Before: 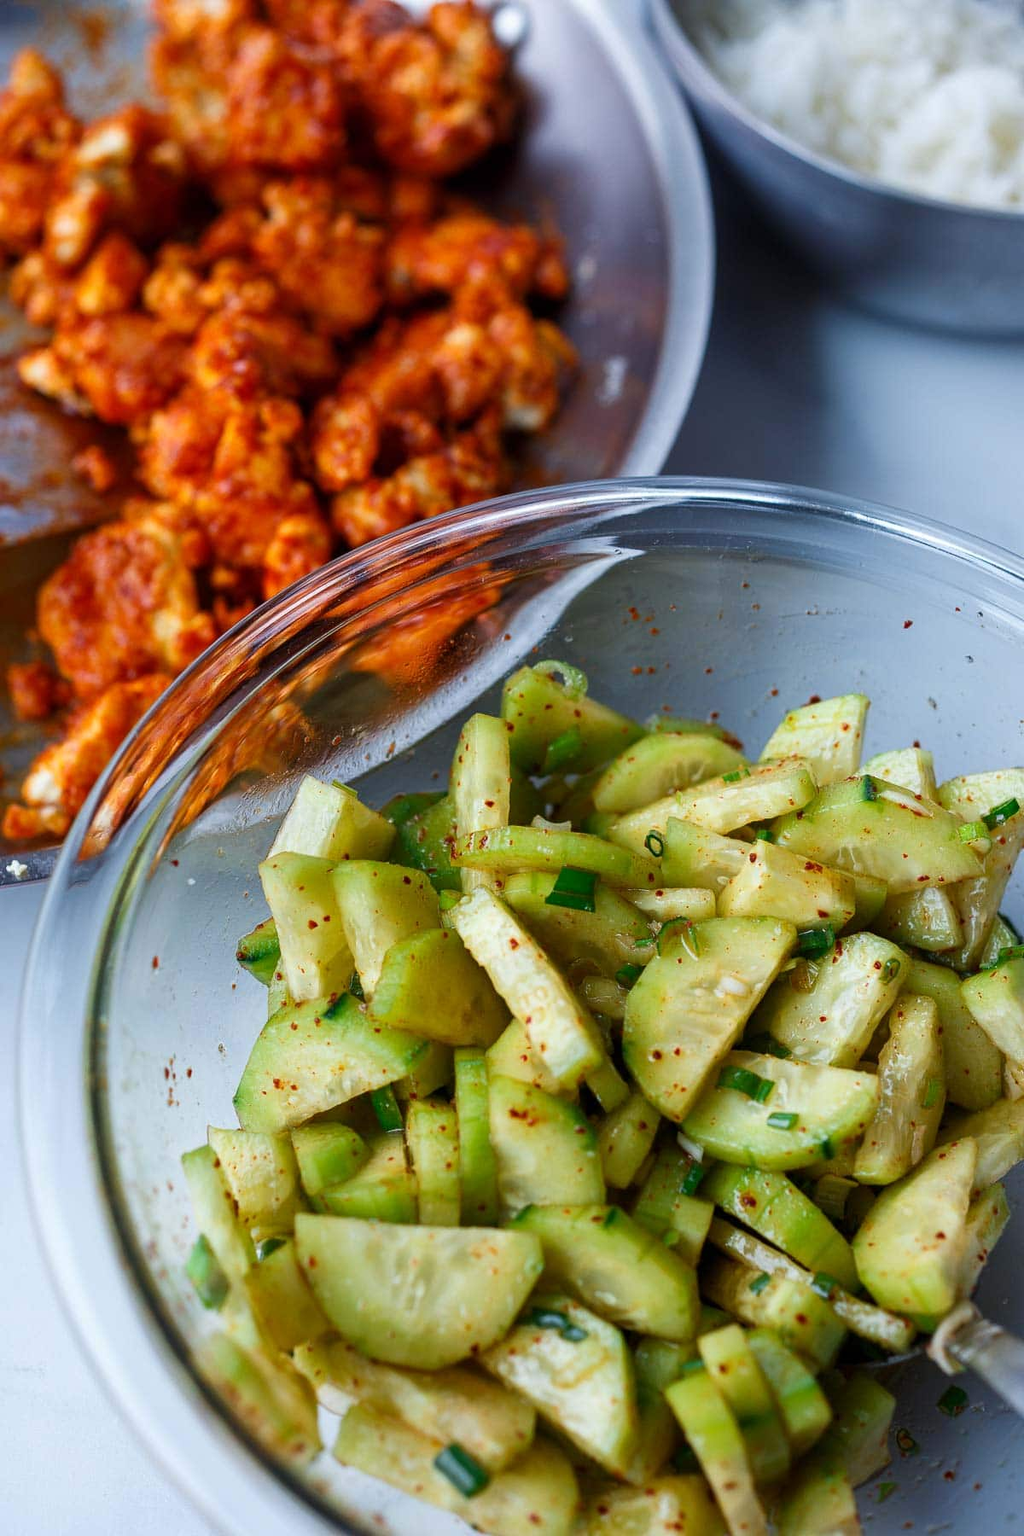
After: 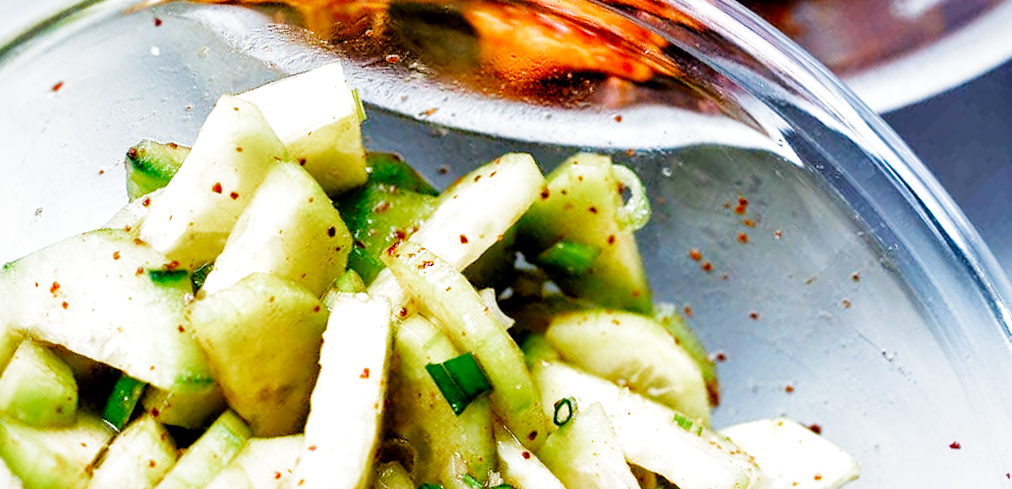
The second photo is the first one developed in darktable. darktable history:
crop and rotate: angle -46.02°, top 16.484%, right 0.977%, bottom 11.608%
tone equalizer: -8 EV -1.11 EV, -7 EV -0.991 EV, -6 EV -0.83 EV, -5 EV -0.546 EV, -3 EV 0.549 EV, -2 EV 0.886 EV, -1 EV 1 EV, +0 EV 1.08 EV
exposure: black level correction 0, exposure 0.5 EV, compensate highlight preservation false
filmic rgb: black relative exposure -5.02 EV, white relative exposure 3.98 EV, hardness 2.88, contrast 1.299, preserve chrominance no, color science v4 (2020), contrast in shadows soft, contrast in highlights soft
local contrast: mode bilateral grid, contrast 19, coarseness 51, detail 141%, midtone range 0.2
